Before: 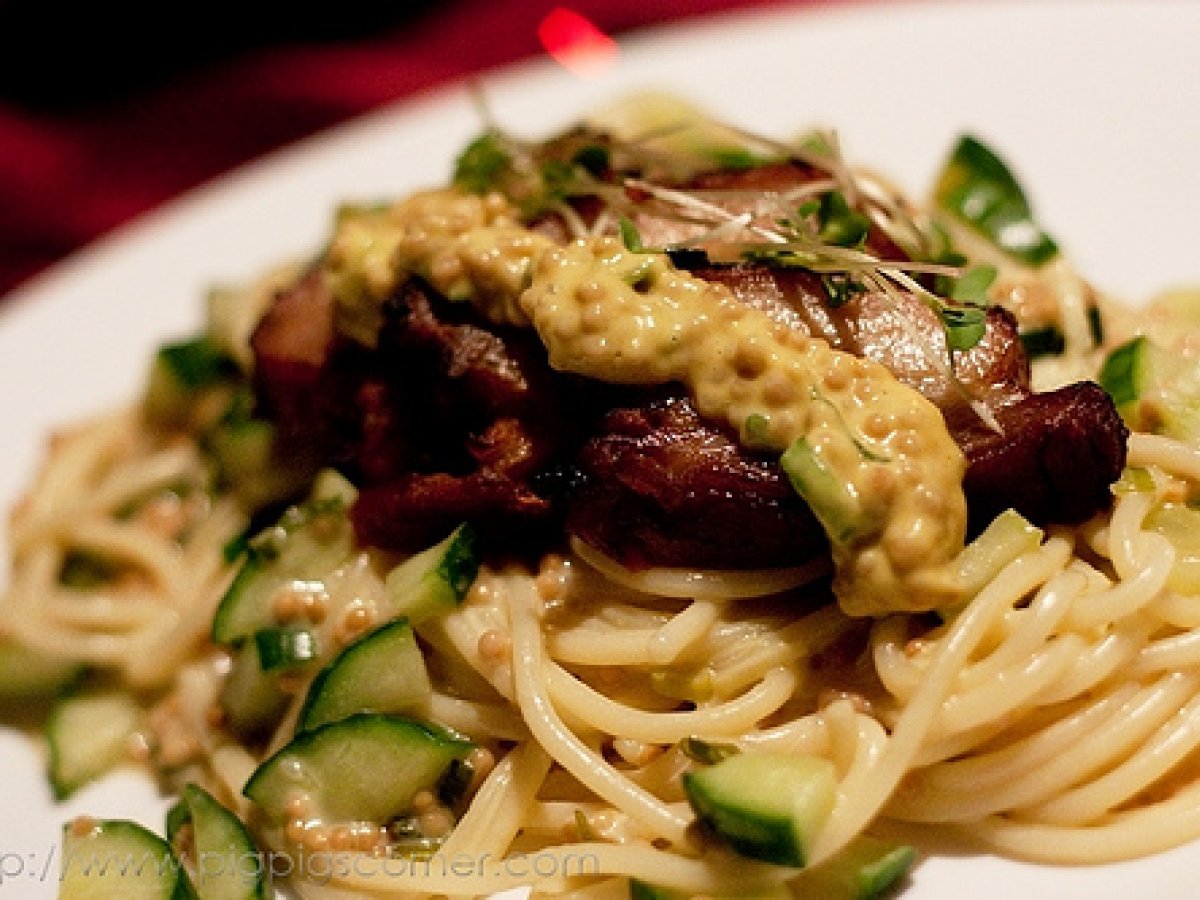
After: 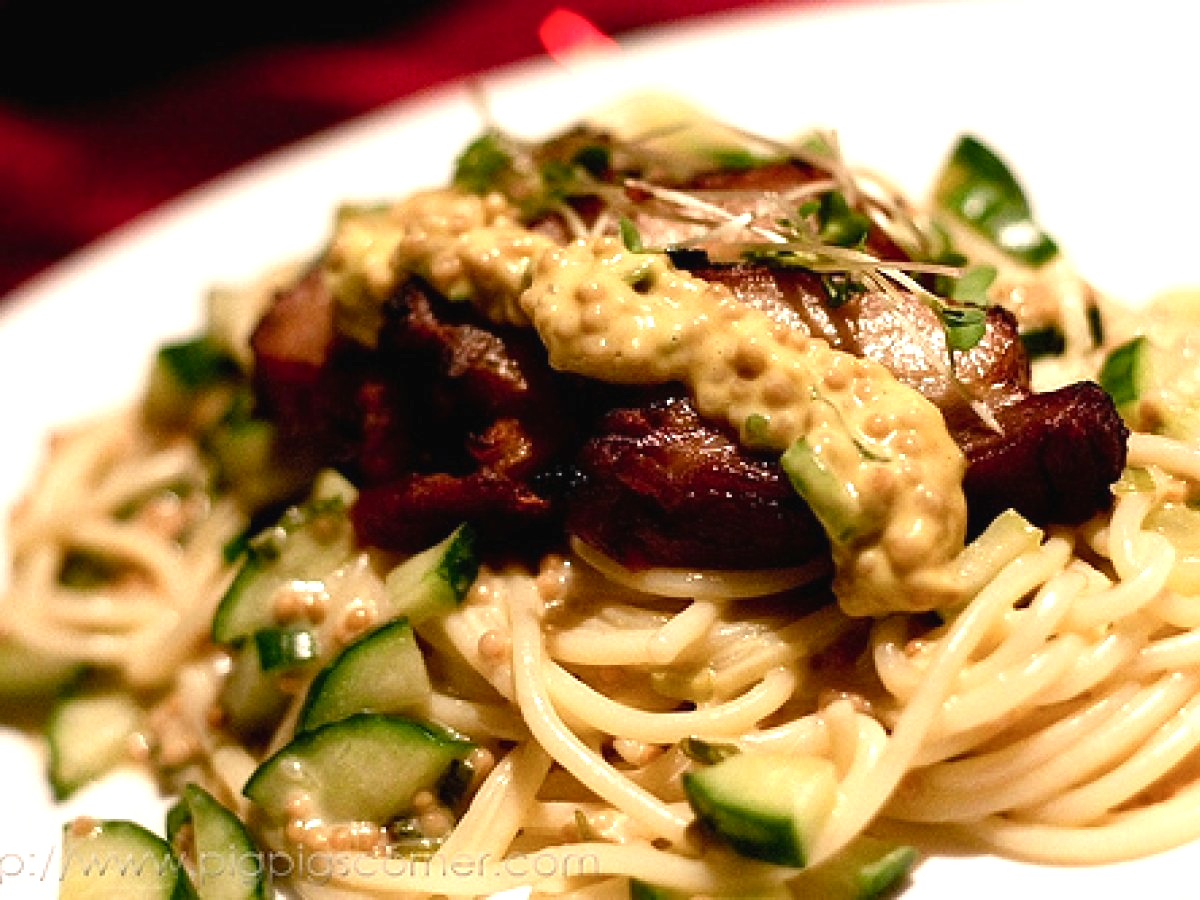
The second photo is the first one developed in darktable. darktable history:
color balance rgb: shadows lift › chroma 1%, shadows lift › hue 28.8°, power › hue 60°, highlights gain › chroma 1%, highlights gain › hue 60°, global offset › luminance 0.25%, perceptual saturation grading › highlights -20%, perceptual saturation grading › shadows 20%, perceptual brilliance grading › highlights 5%, perceptual brilliance grading › shadows -10%, global vibrance 19.67%
exposure: exposure 0.507 EV, compensate highlight preservation false
